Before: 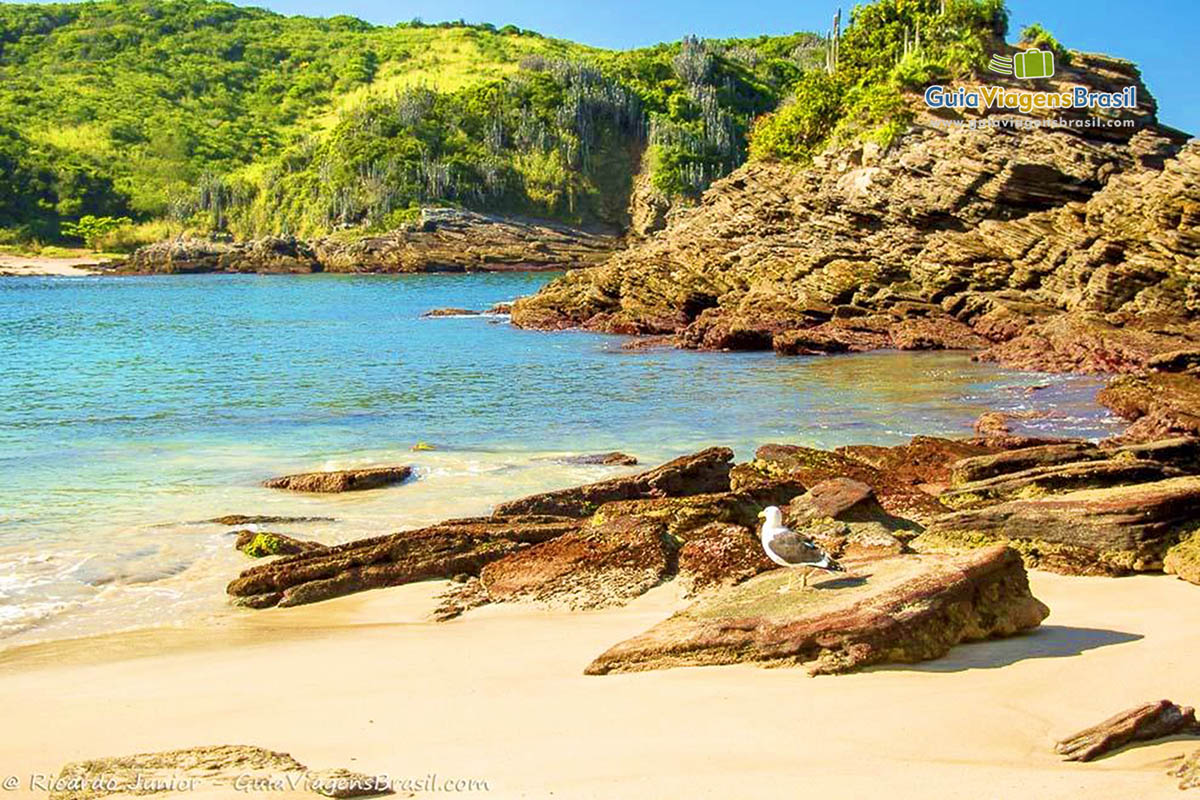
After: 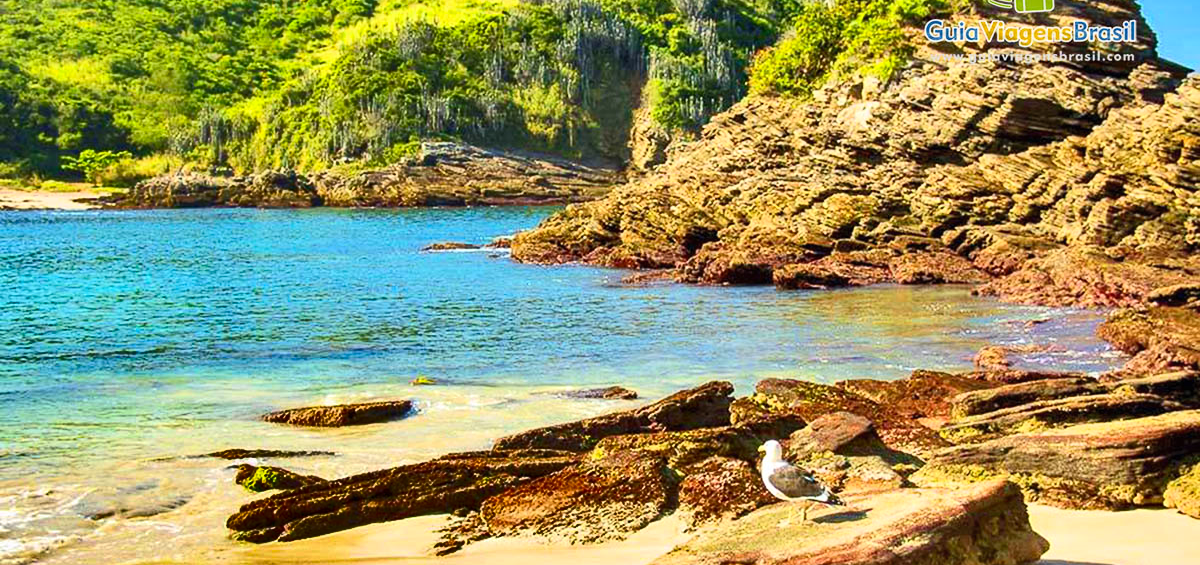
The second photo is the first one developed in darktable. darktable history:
shadows and highlights: radius 108.46, shadows 40.48, highlights -72.83, low approximation 0.01, soften with gaussian
contrast brightness saturation: contrast 0.199, brightness 0.155, saturation 0.147
crop and rotate: top 8.441%, bottom 20.852%
